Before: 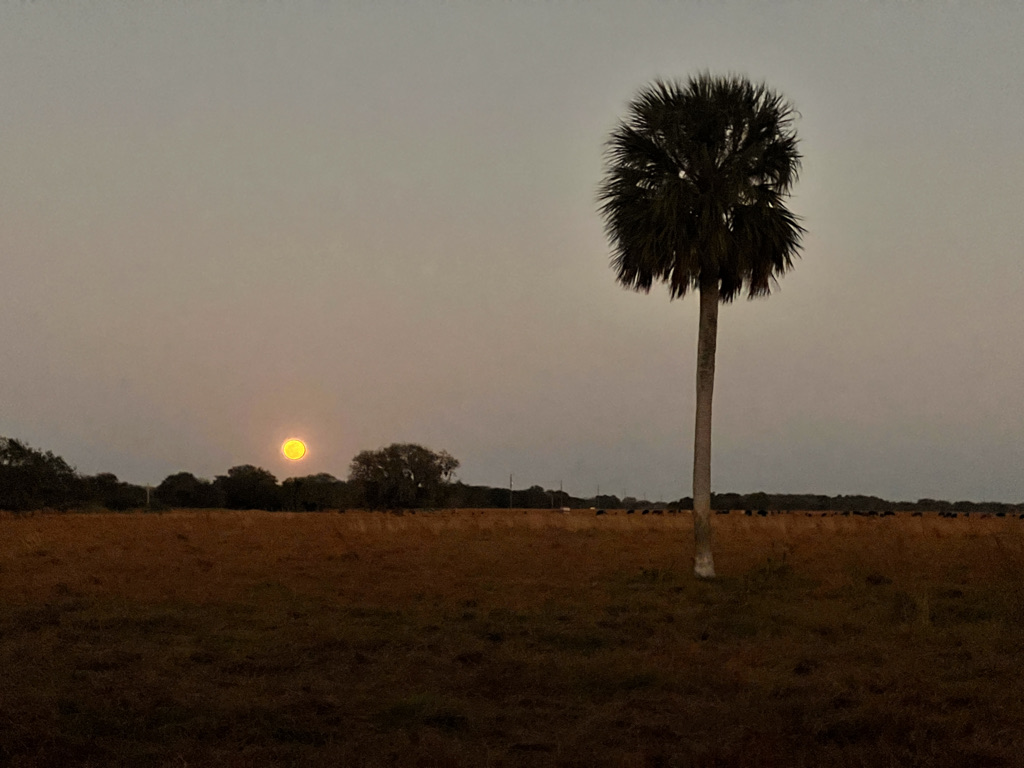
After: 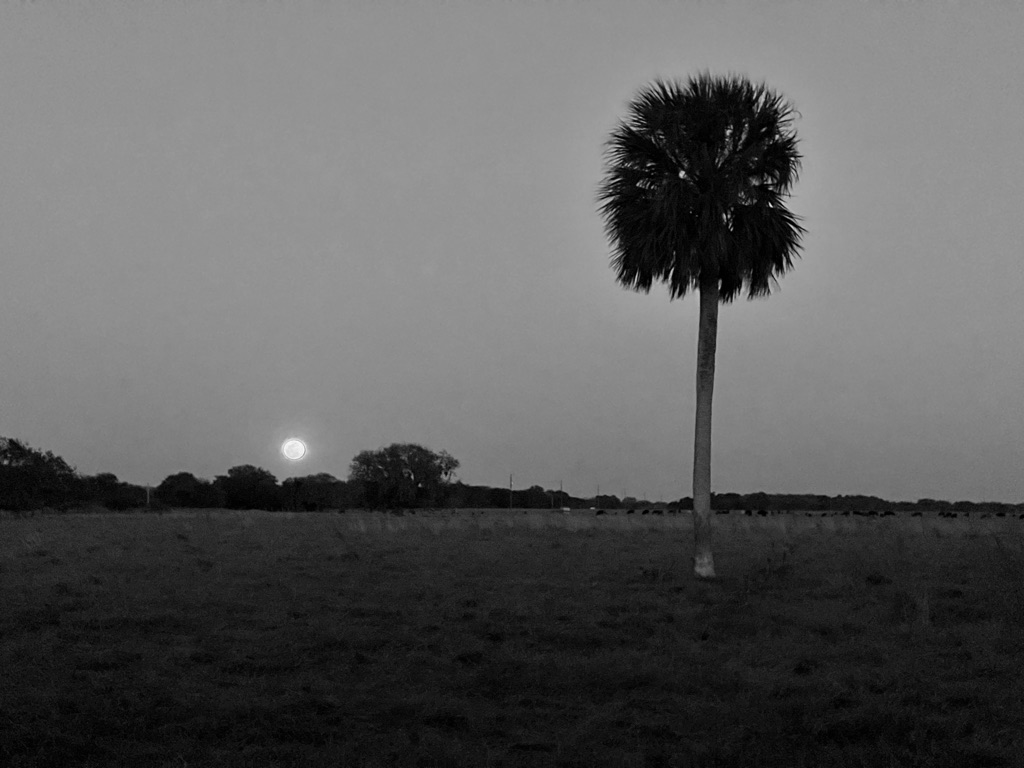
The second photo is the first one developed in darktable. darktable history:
color zones: curves: ch1 [(0, -0.014) (0.143, -0.013) (0.286, -0.013) (0.429, -0.016) (0.571, -0.019) (0.714, -0.015) (0.857, 0.002) (1, -0.014)]
white balance: emerald 1
color balance rgb: perceptual saturation grading › global saturation 25%, global vibrance 10%
